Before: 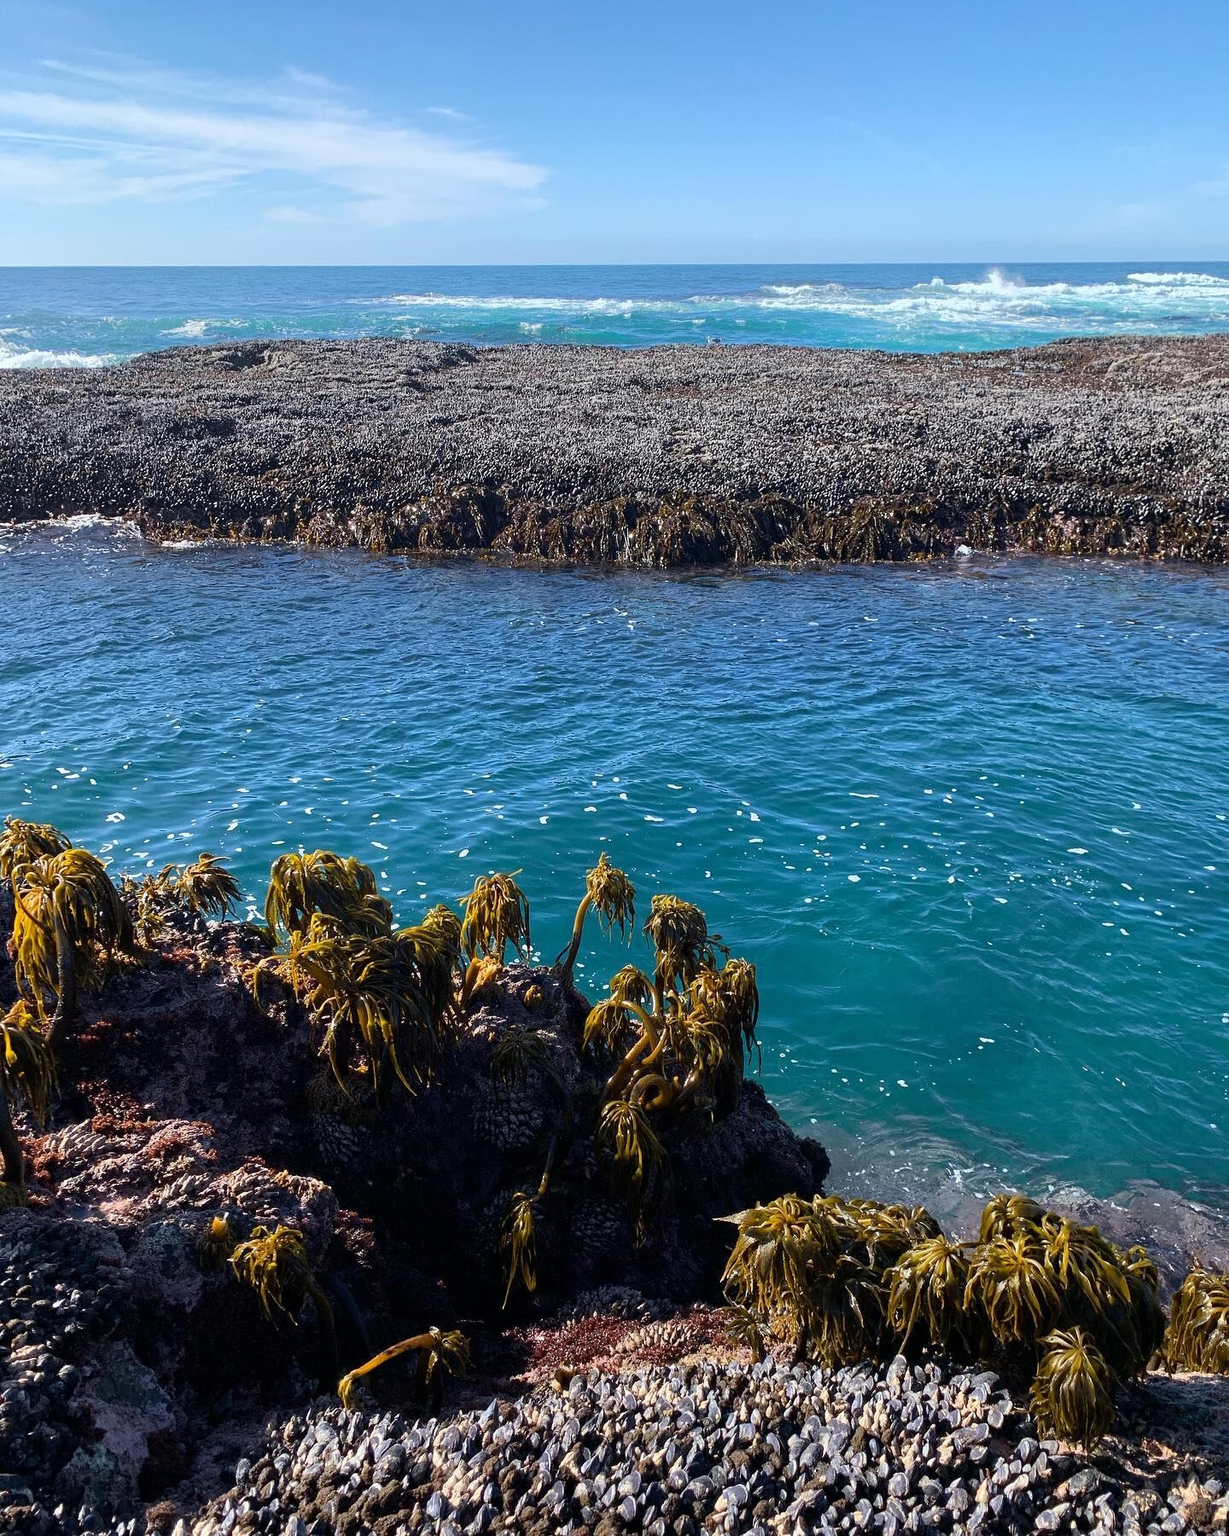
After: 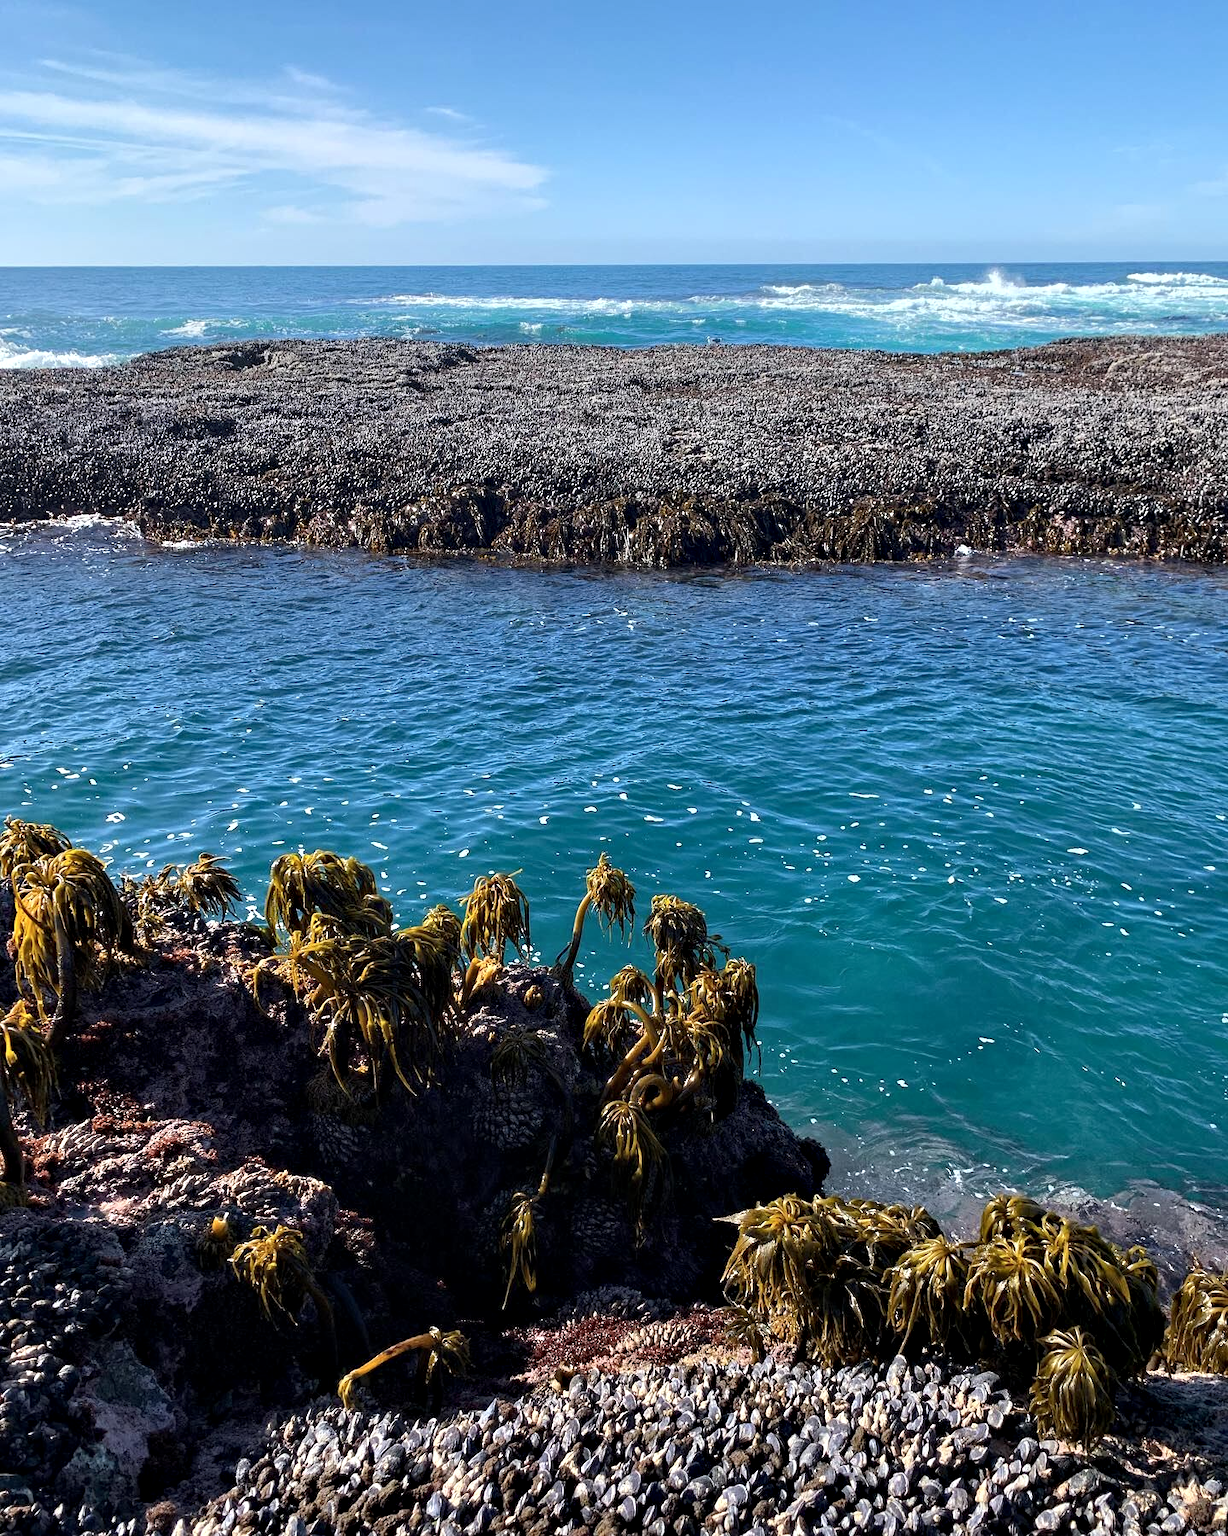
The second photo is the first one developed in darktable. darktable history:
contrast equalizer: y [[0.524, 0.538, 0.547, 0.548, 0.538, 0.524], [0.5 ×6], [0.5 ×6], [0 ×6], [0 ×6]]
tone equalizer: mask exposure compensation -0.501 EV
